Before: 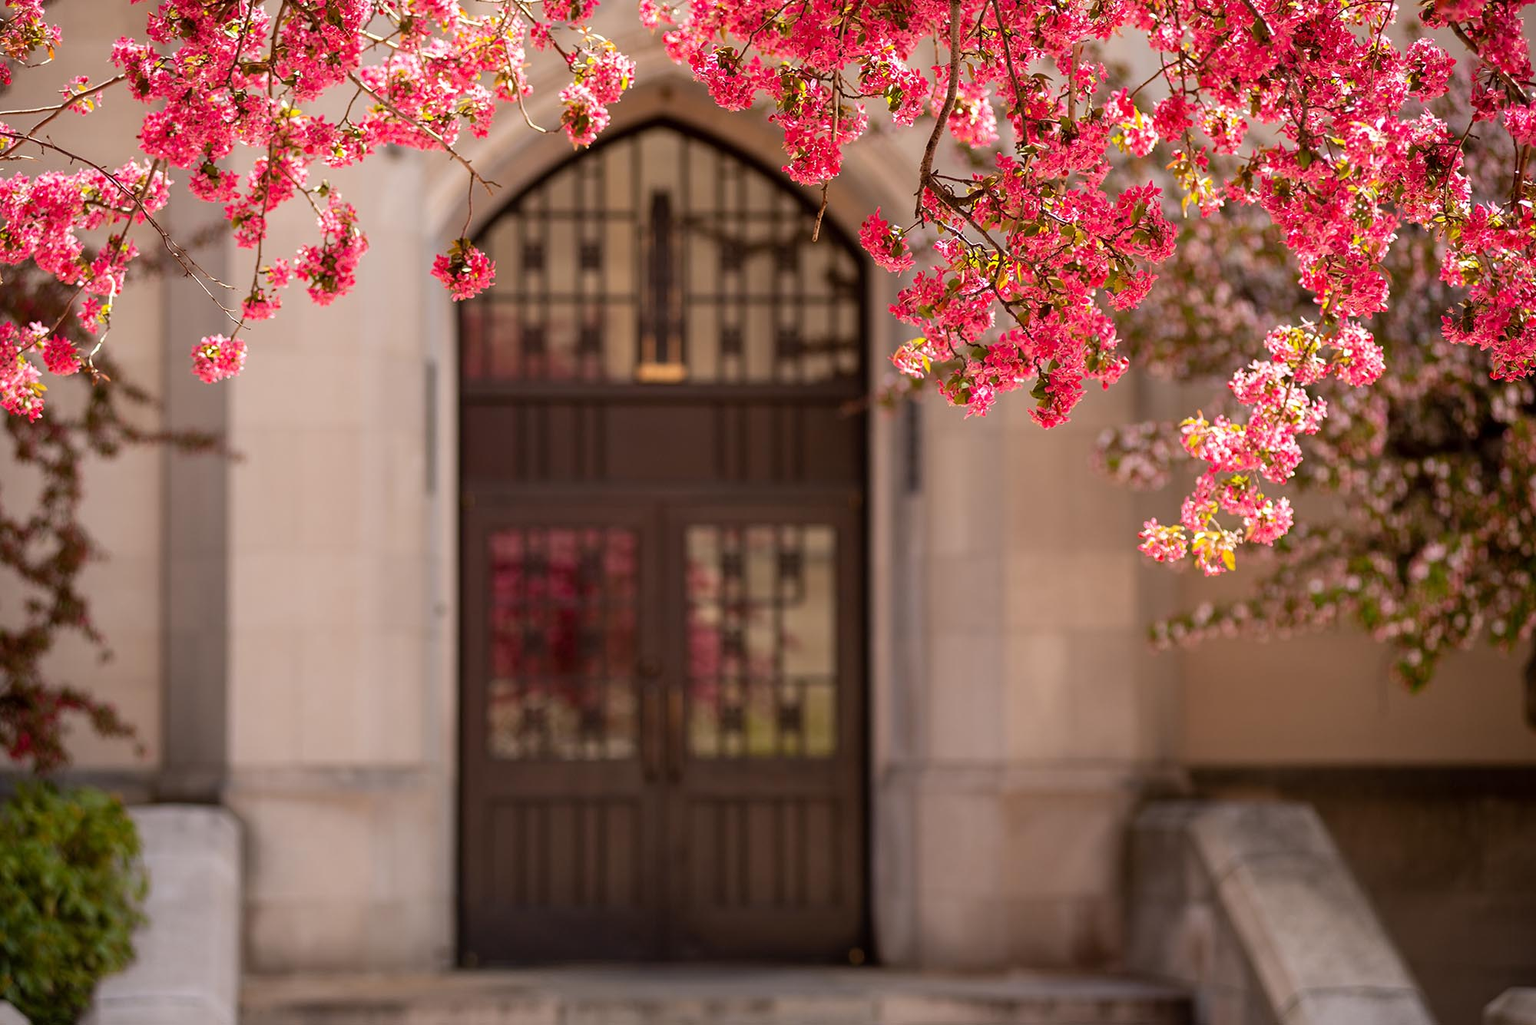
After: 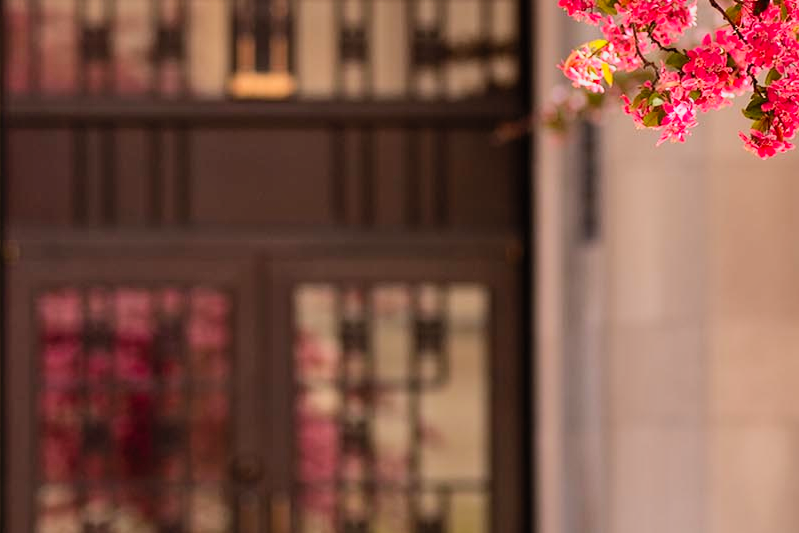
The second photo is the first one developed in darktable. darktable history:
exposure: compensate highlight preservation false
crop: left 30%, top 30%, right 30%, bottom 30%
filmic rgb: white relative exposure 3.9 EV, hardness 4.26
contrast brightness saturation: contrast 0.2, brightness 0.16, saturation 0.22
shadows and highlights: shadows 32.83, highlights -47.7, soften with gaussian
